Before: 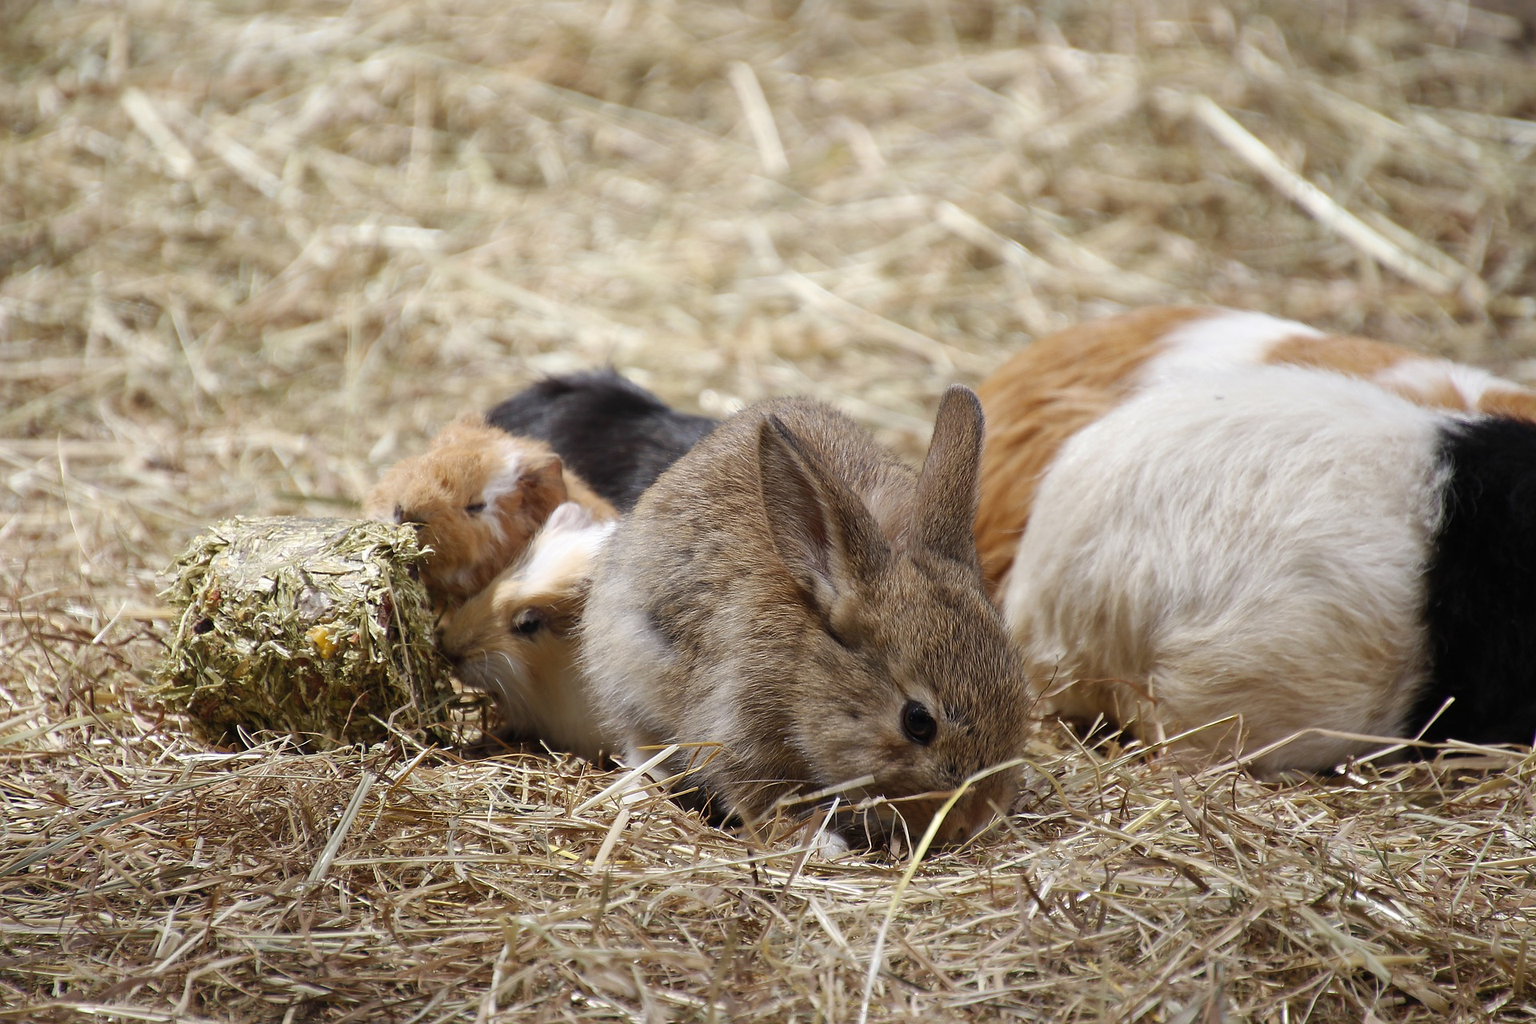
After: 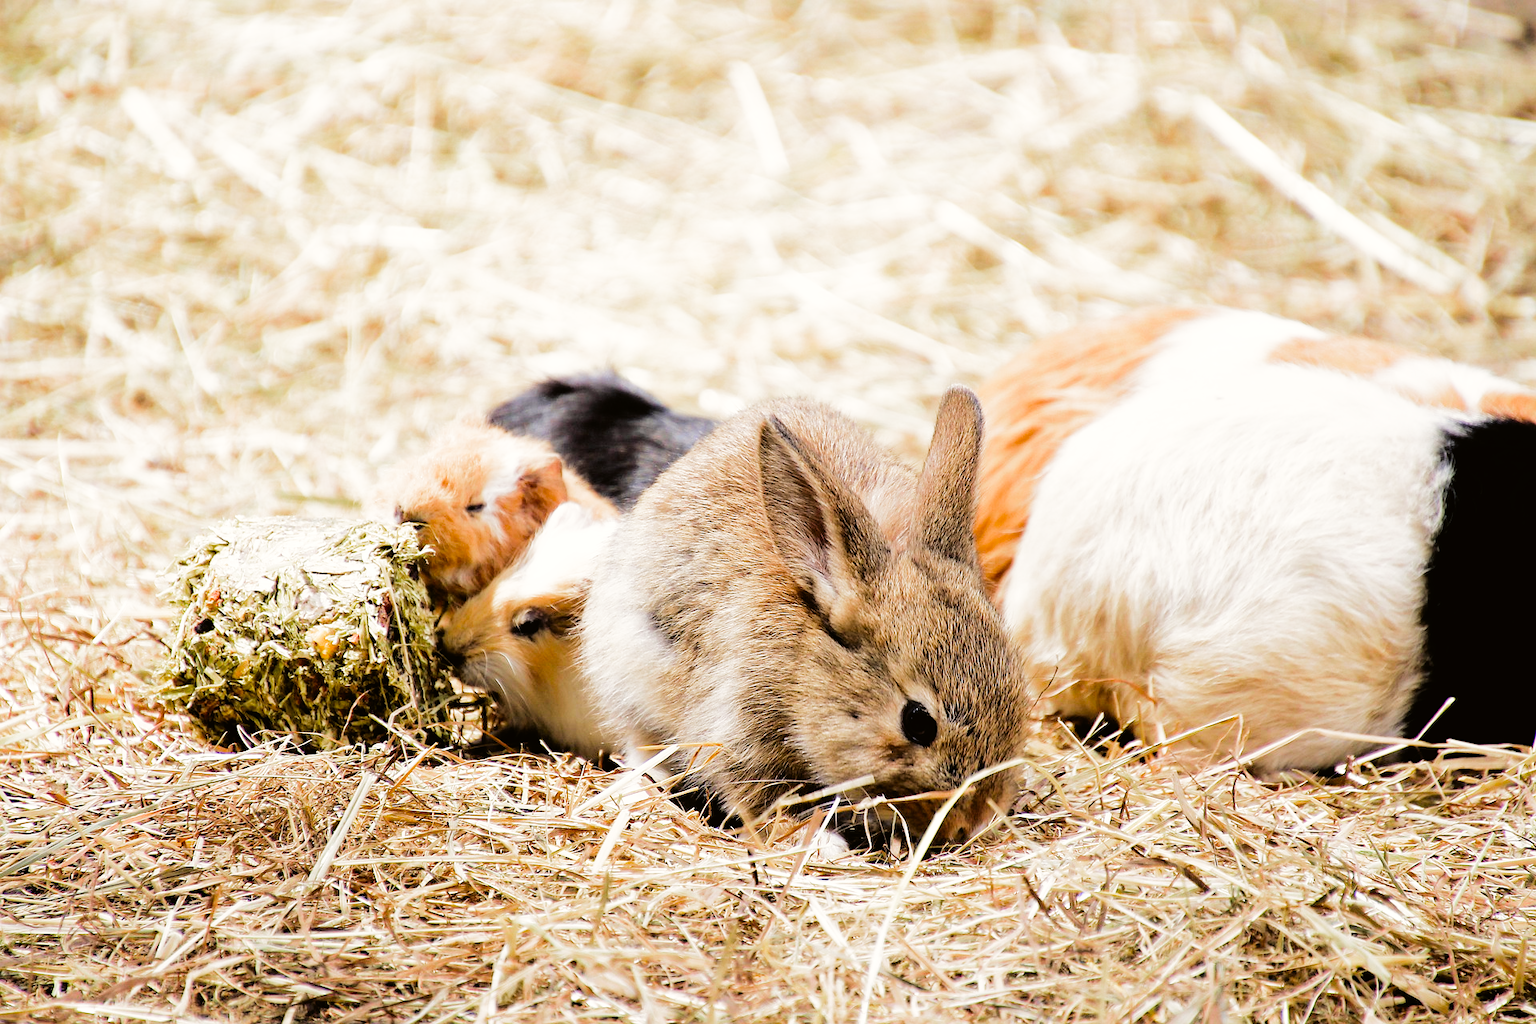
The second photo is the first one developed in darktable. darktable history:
exposure: black level correction 0, exposure 1.1 EV, compensate exposure bias true, compensate highlight preservation false
tone equalizer: -8 EV -0.75 EV, -7 EV -0.7 EV, -6 EV -0.6 EV, -5 EV -0.4 EV, -3 EV 0.4 EV, -2 EV 0.6 EV, -1 EV 0.7 EV, +0 EV 0.75 EV, edges refinement/feathering 500, mask exposure compensation -1.57 EV, preserve details no
filmic rgb: black relative exposure -4.4 EV, white relative exposure 5 EV, threshold 3 EV, hardness 2.23, latitude 40.06%, contrast 1.15, highlights saturation mix 10%, shadows ↔ highlights balance 1.04%, preserve chrominance RGB euclidean norm (legacy), color science v4 (2020), enable highlight reconstruction true
tone curve: curves: ch0 [(0, 0.01) (0.052, 0.045) (0.136, 0.133) (0.29, 0.332) (0.453, 0.531) (0.676, 0.751) (0.89, 0.919) (1, 1)]; ch1 [(0, 0) (0.094, 0.081) (0.285, 0.299) (0.385, 0.403) (0.446, 0.443) (0.495, 0.496) (0.544, 0.552) (0.589, 0.612) (0.722, 0.728) (1, 1)]; ch2 [(0, 0) (0.257, 0.217) (0.43, 0.421) (0.498, 0.507) (0.531, 0.544) (0.56, 0.579) (0.625, 0.642) (1, 1)], color space Lab, independent channels, preserve colors none
